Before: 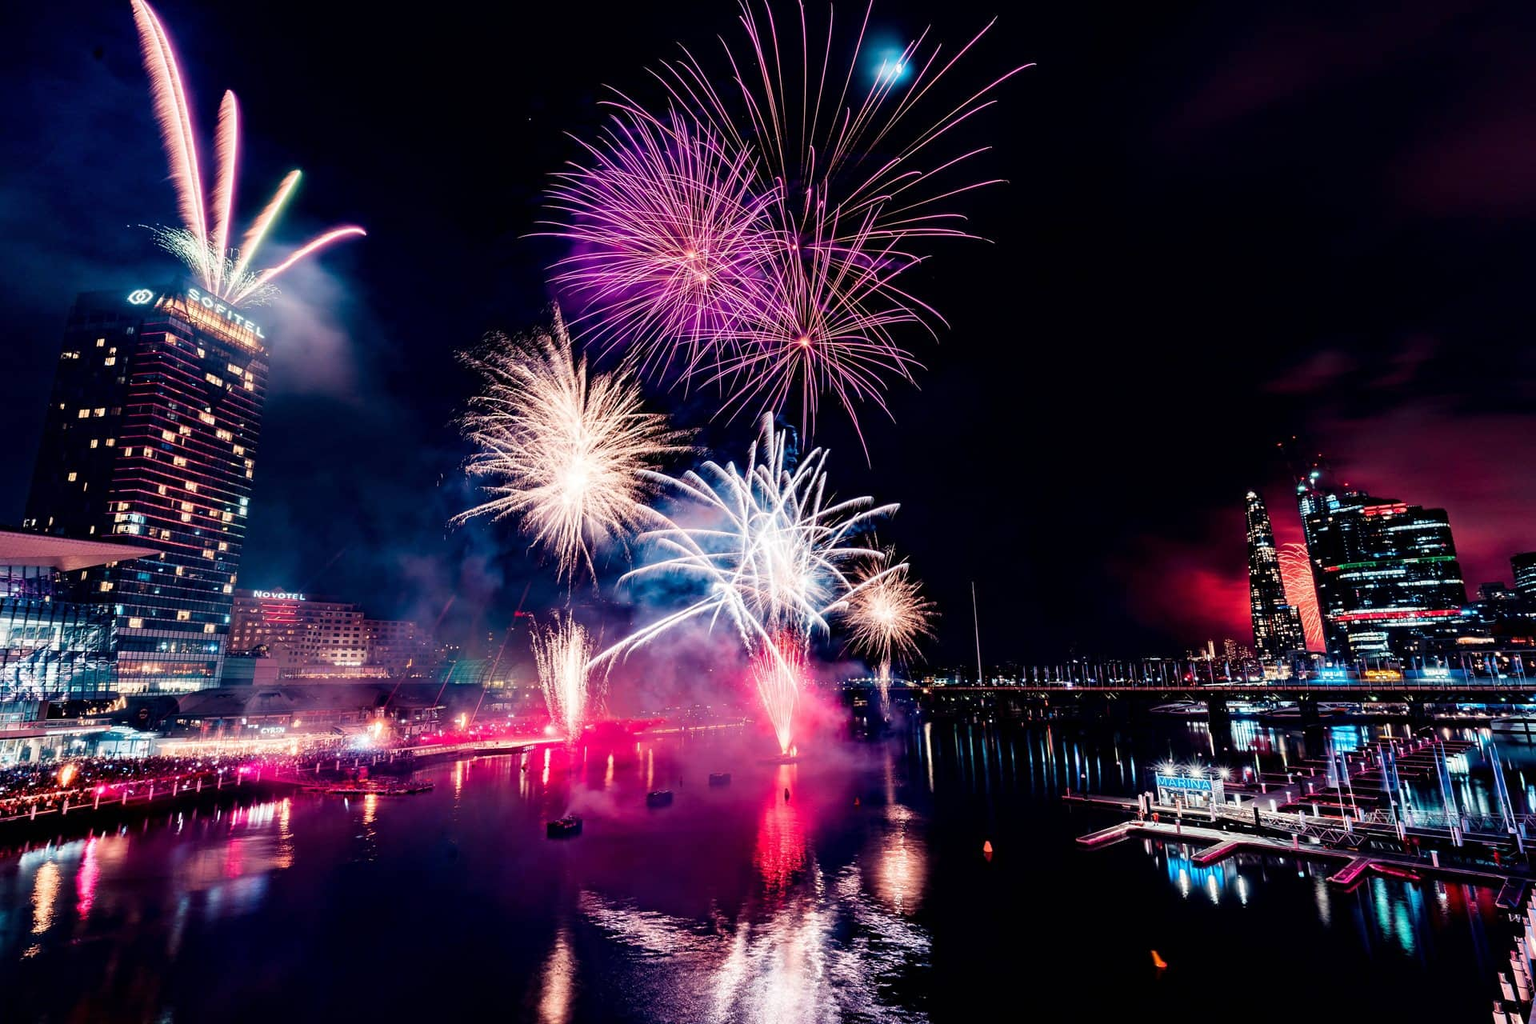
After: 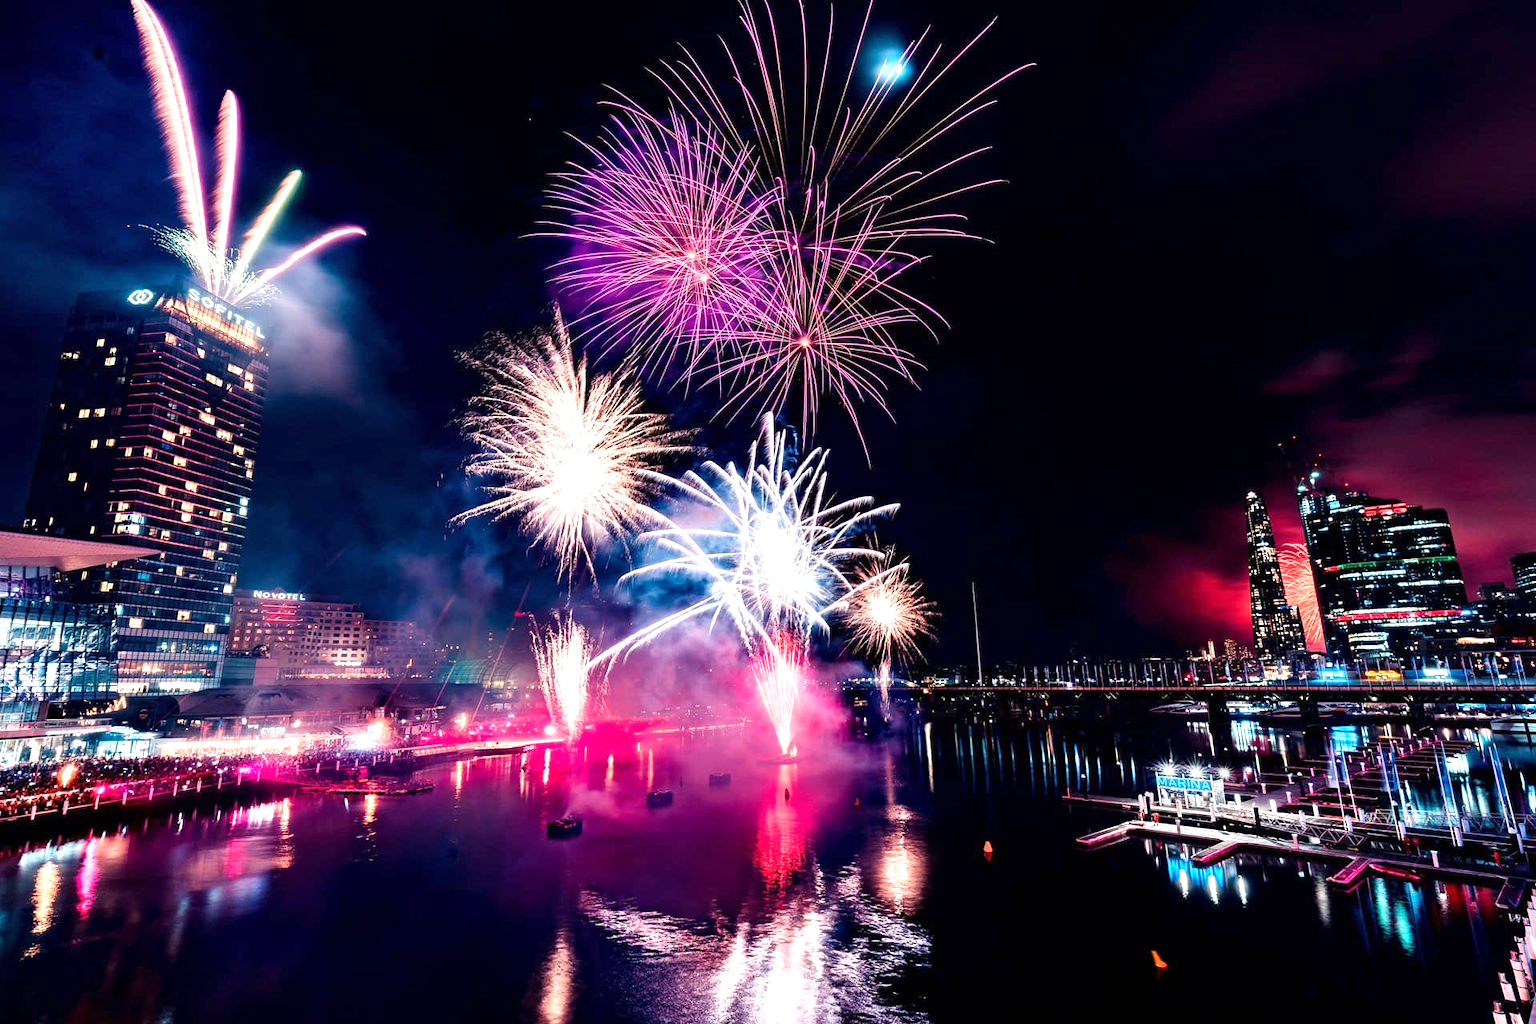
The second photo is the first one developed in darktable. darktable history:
exposure: exposure 0.636 EV, compensate highlight preservation false
white balance: red 0.986, blue 1.01
